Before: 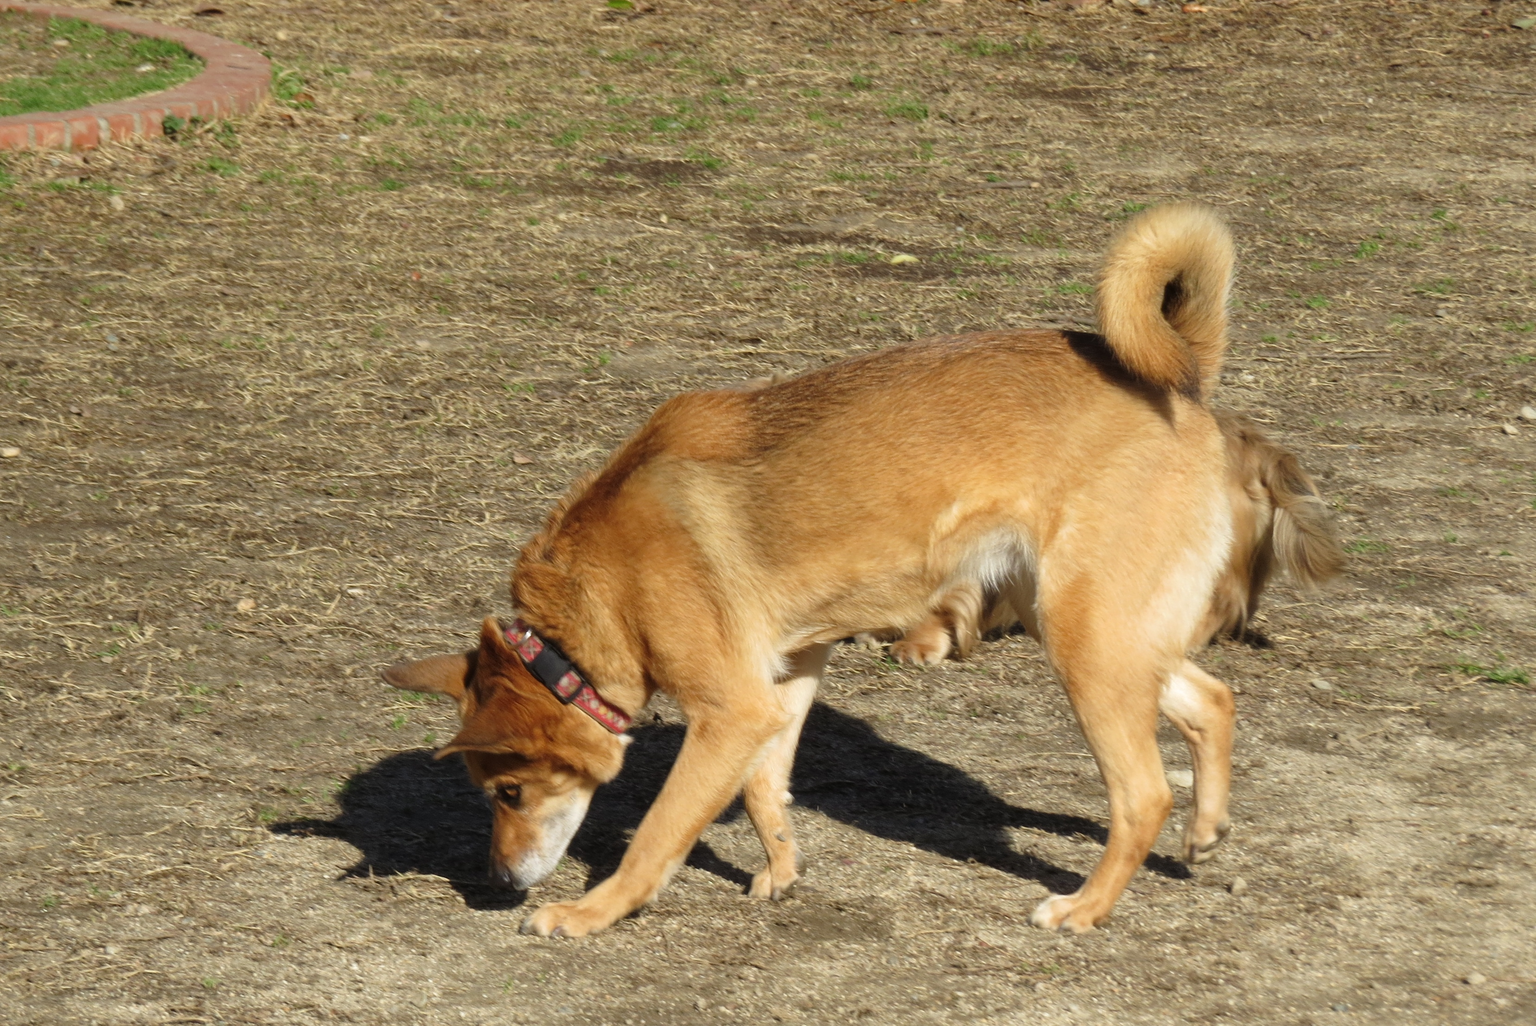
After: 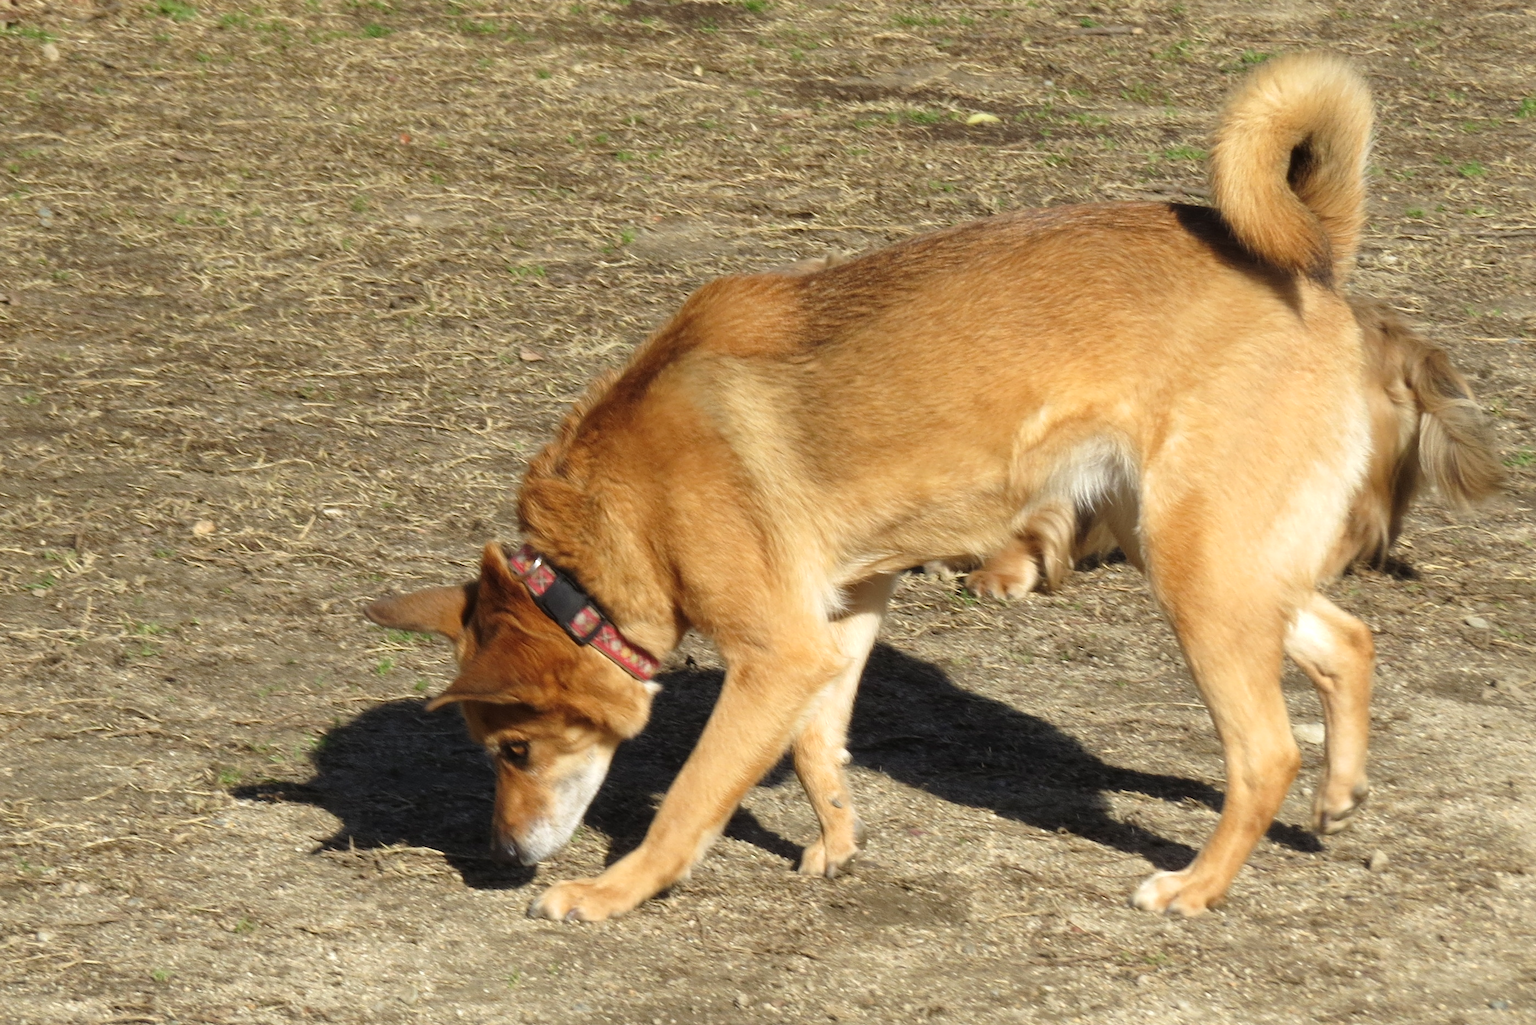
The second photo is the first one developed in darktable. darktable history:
exposure: exposure 0.207 EV, compensate highlight preservation false
crop and rotate: left 4.842%, top 15.51%, right 10.668%
